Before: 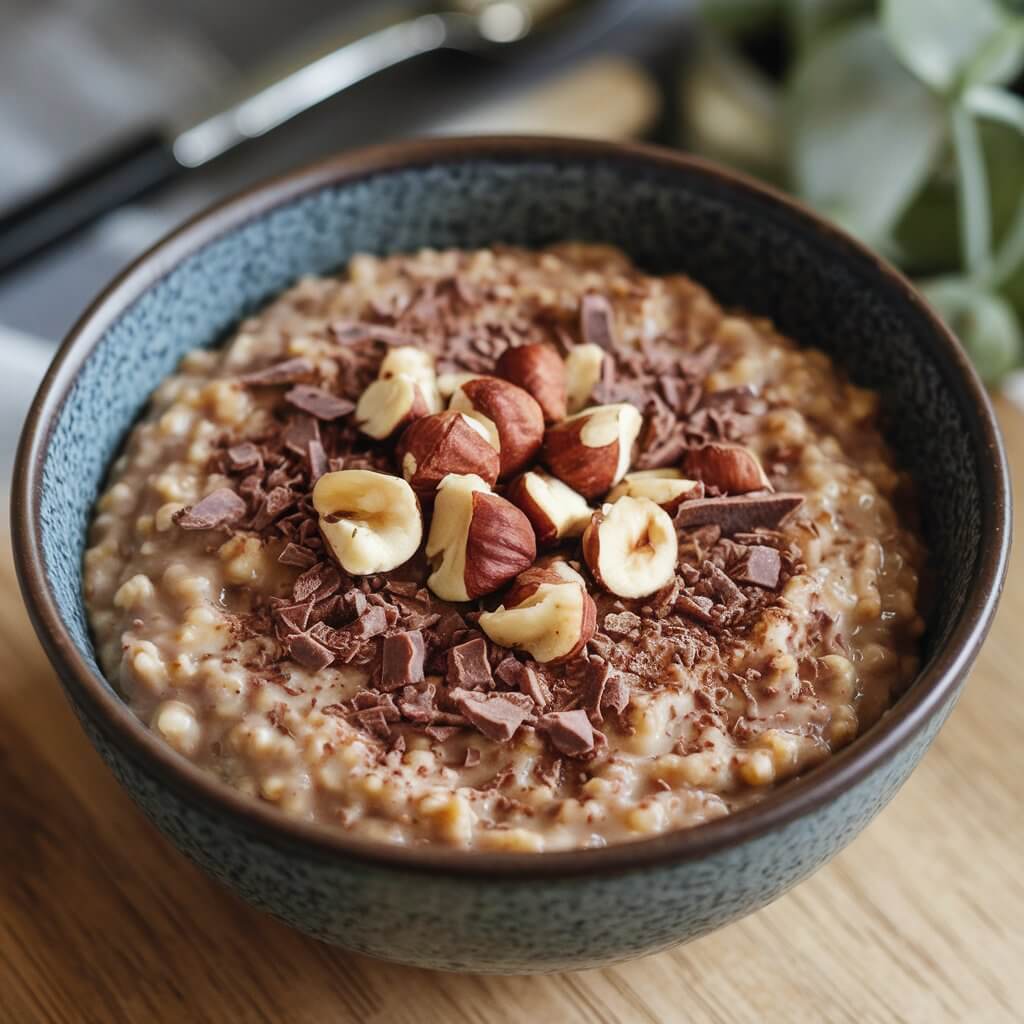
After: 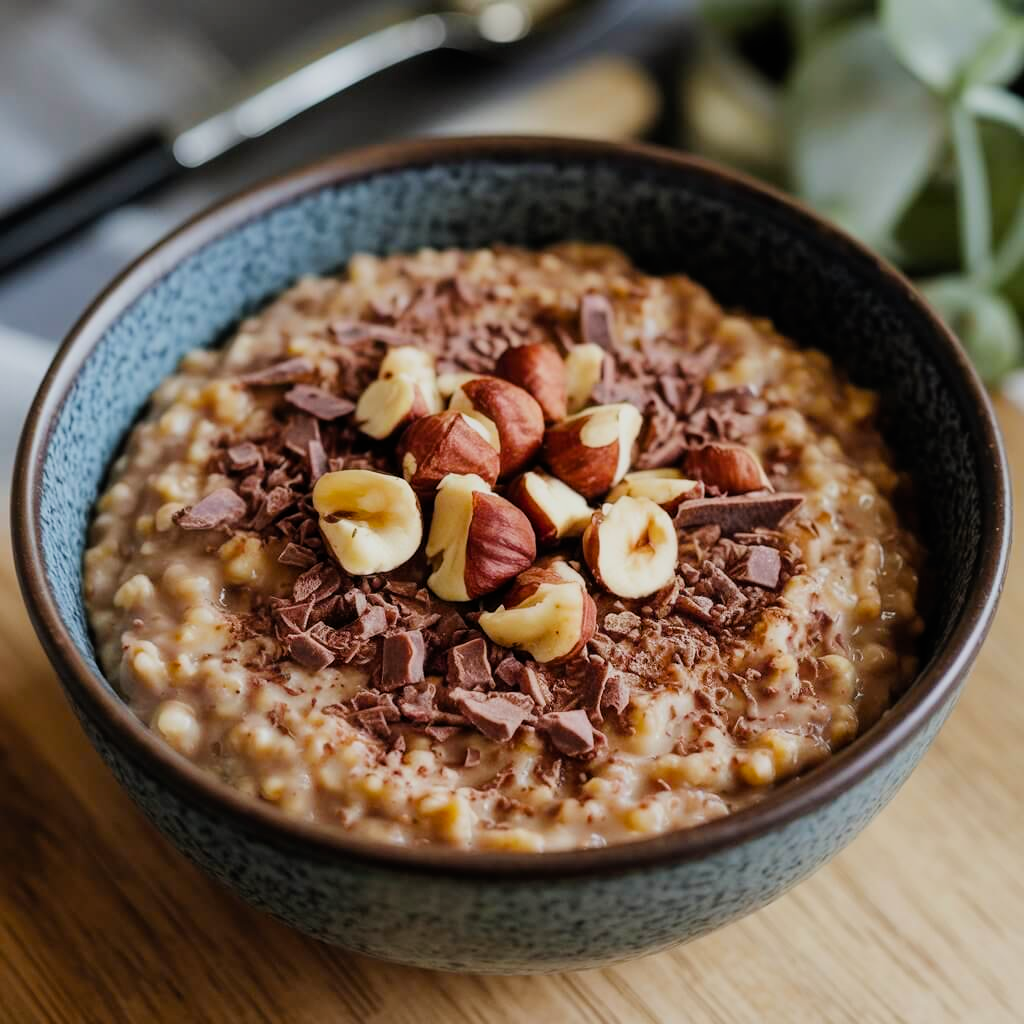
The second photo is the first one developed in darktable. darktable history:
filmic rgb: black relative exposure -7.99 EV, white relative exposure 3.88 EV, hardness 4.22
color balance rgb: perceptual saturation grading › global saturation 19.825%, global vibrance 11.575%, contrast 4.986%
